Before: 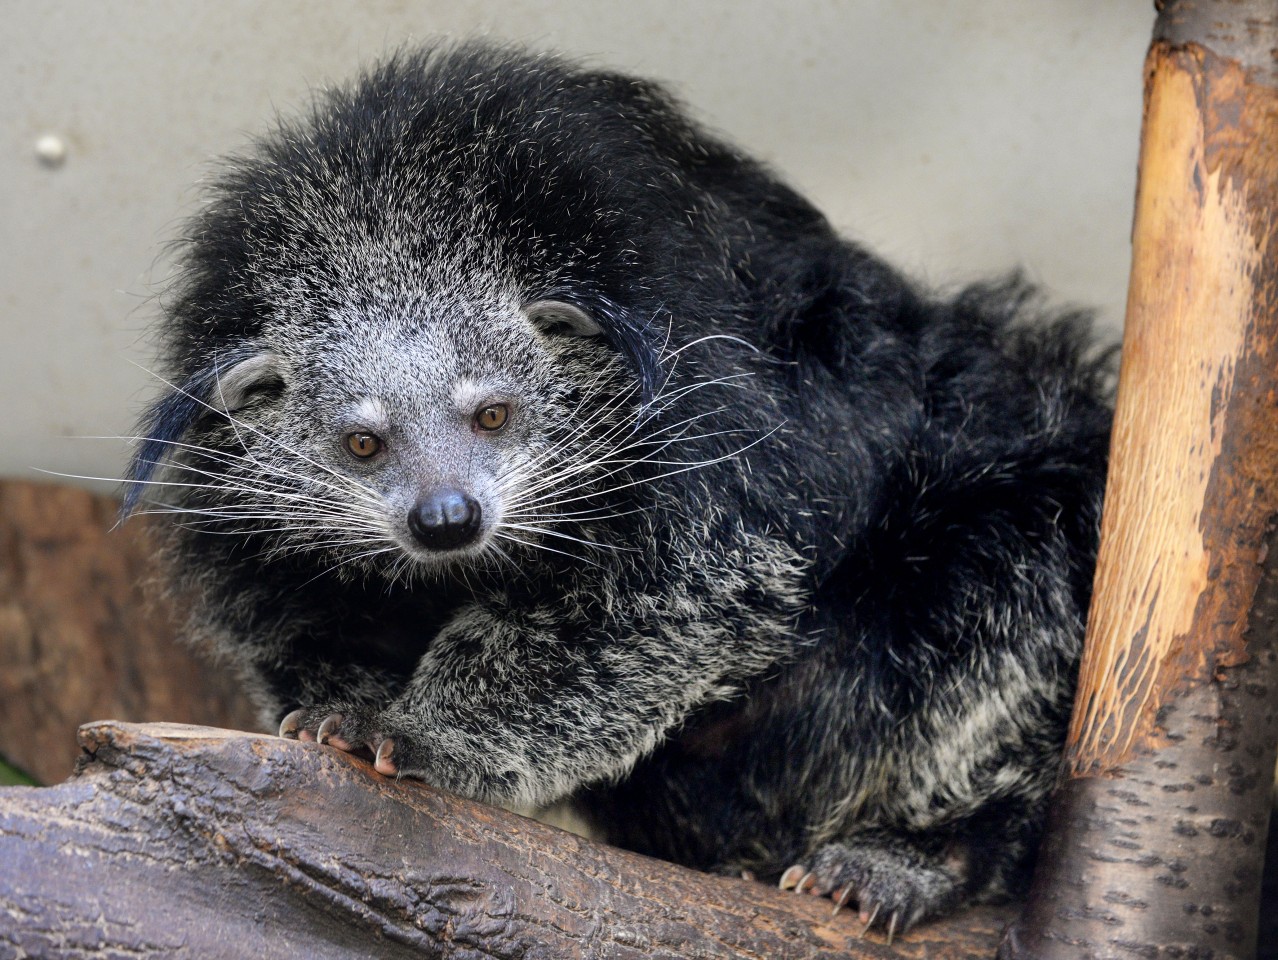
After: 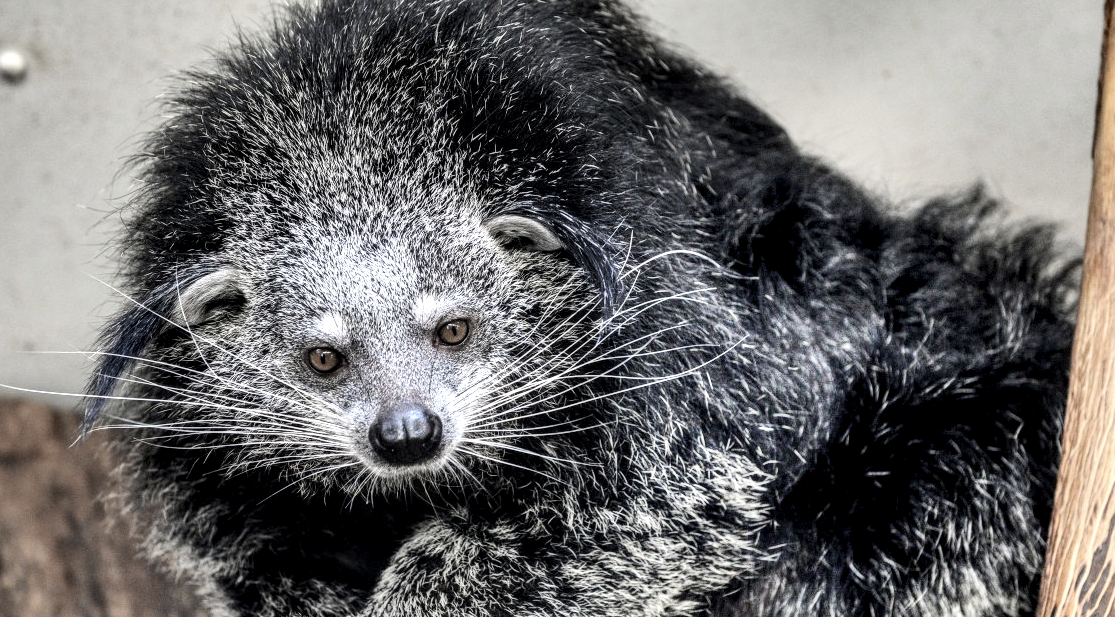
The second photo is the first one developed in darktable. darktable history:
local contrast: detail 160%
contrast brightness saturation: contrast 0.202, brightness 0.165, saturation 0.218
shadows and highlights: shadows 75.47, highlights -60.81, soften with gaussian
crop: left 3.114%, top 8.887%, right 9.607%, bottom 26.79%
color correction: highlights b* 0.036, saturation 0.509
